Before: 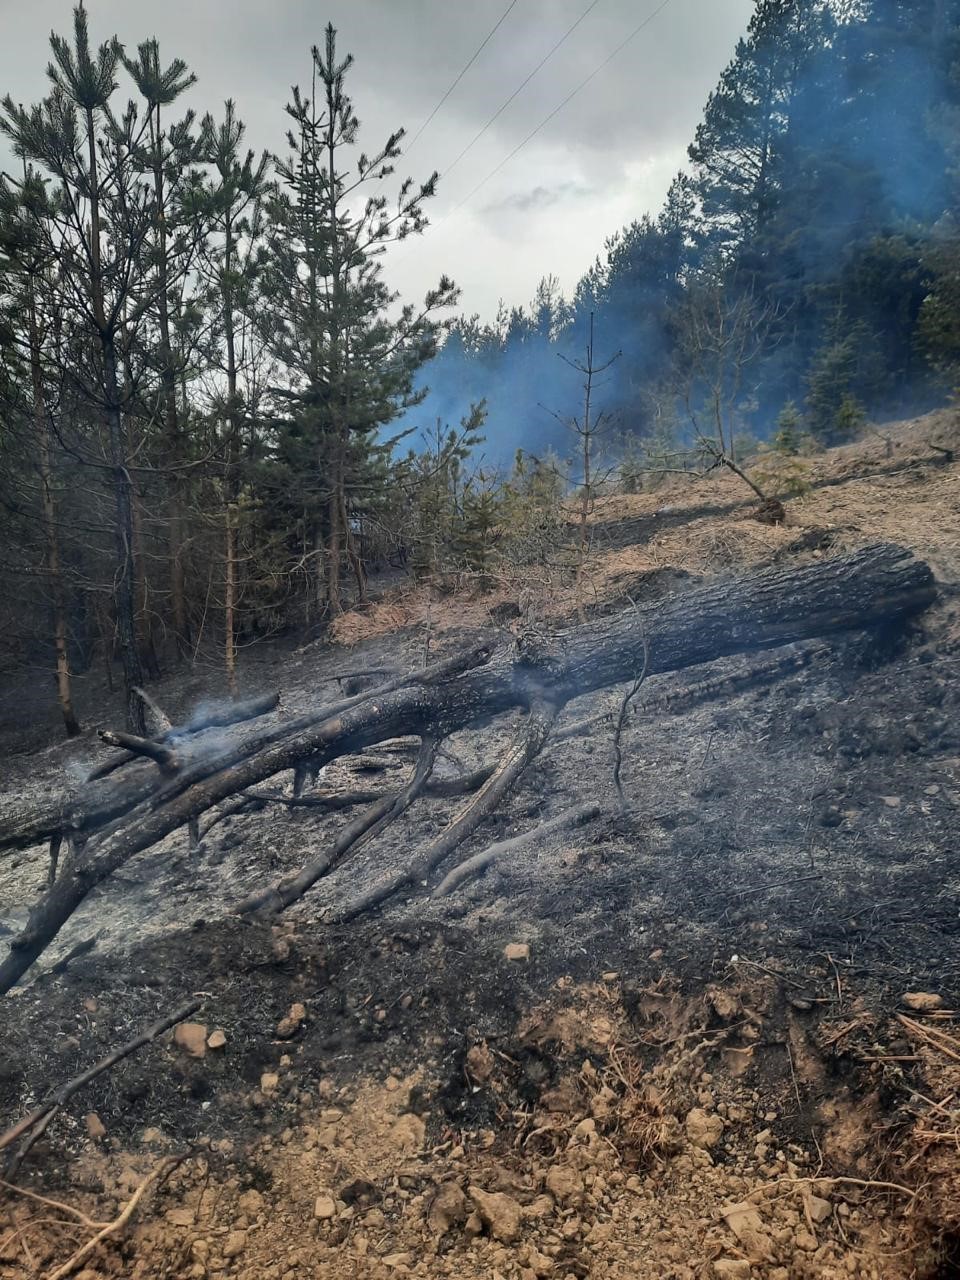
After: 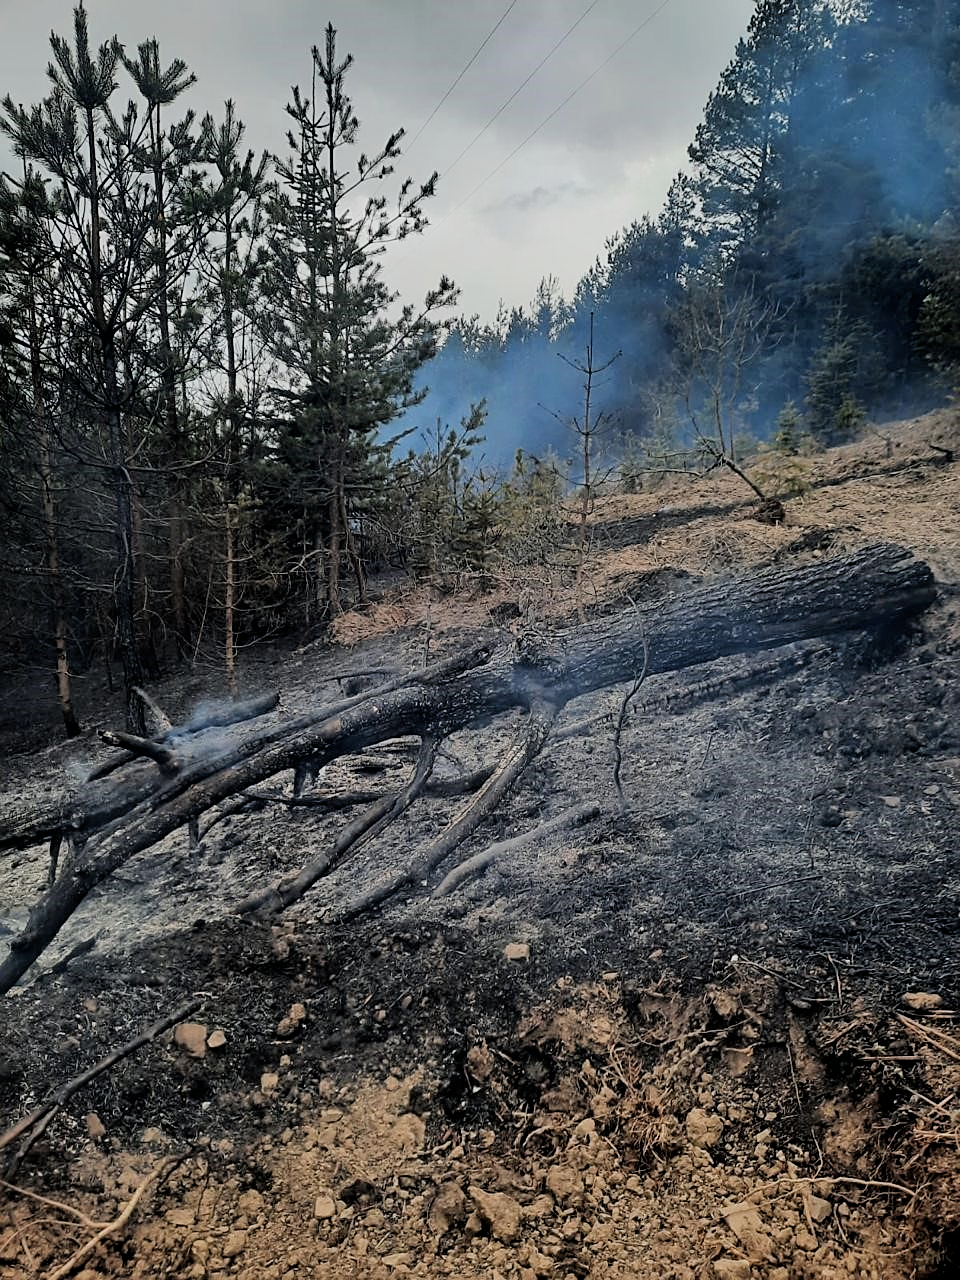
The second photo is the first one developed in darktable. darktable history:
filmic rgb: black relative exposure -5 EV, hardness 2.88, contrast 1.1
sharpen: radius 1.967
